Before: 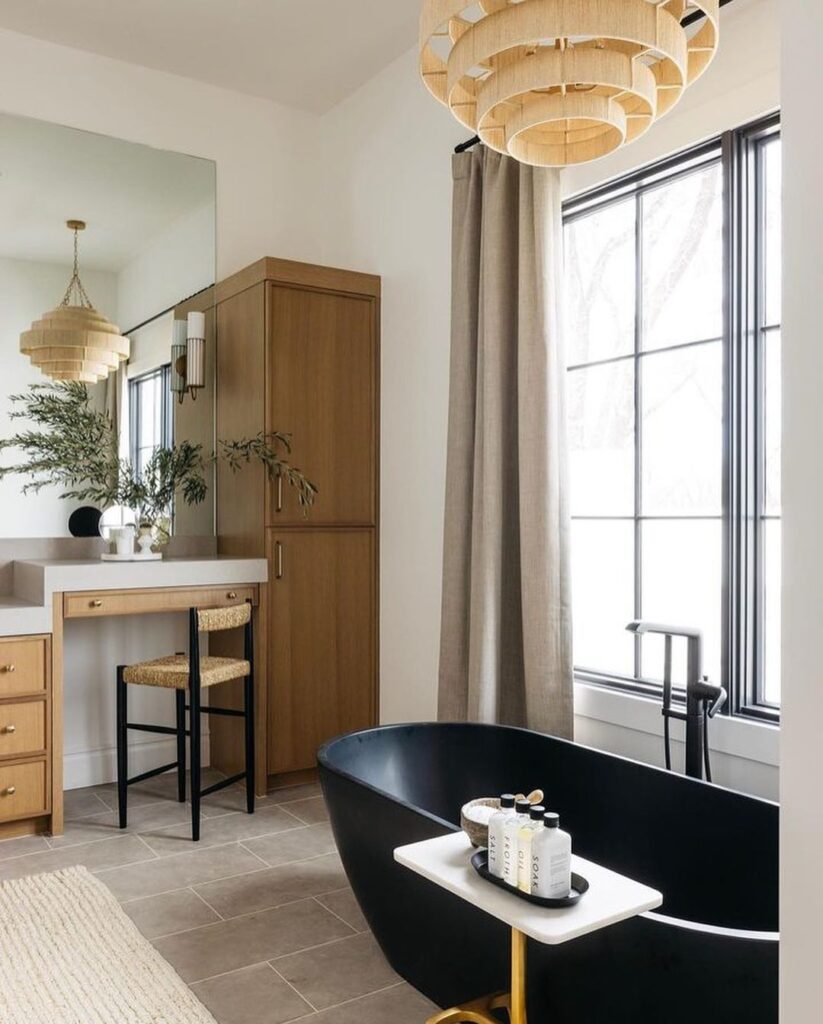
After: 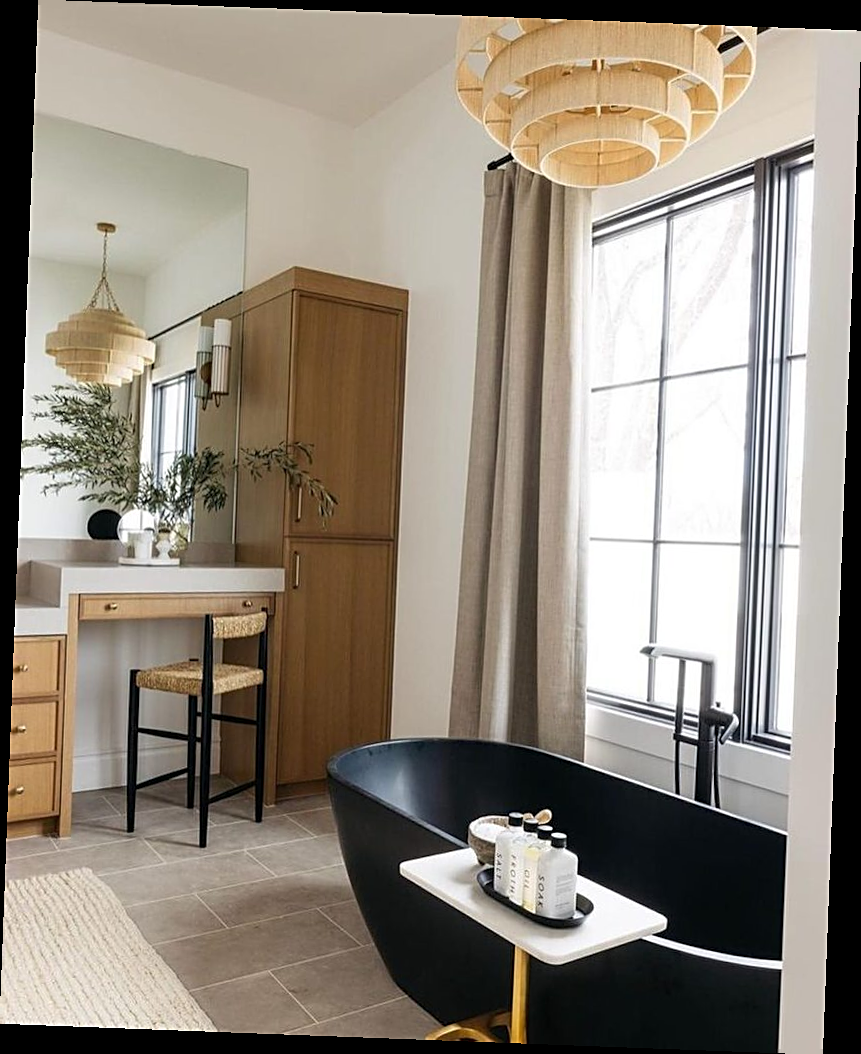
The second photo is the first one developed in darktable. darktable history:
sharpen: on, module defaults
rotate and perspective: rotation 2.17°, automatic cropping off
